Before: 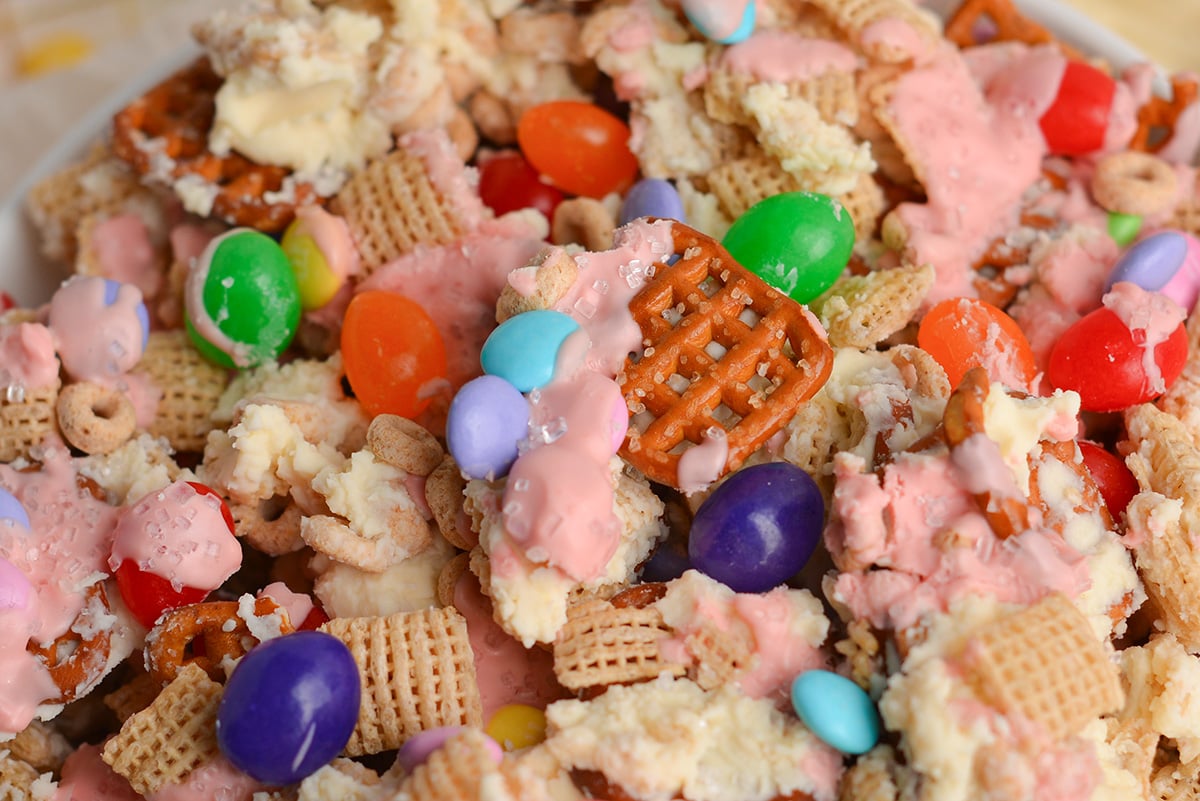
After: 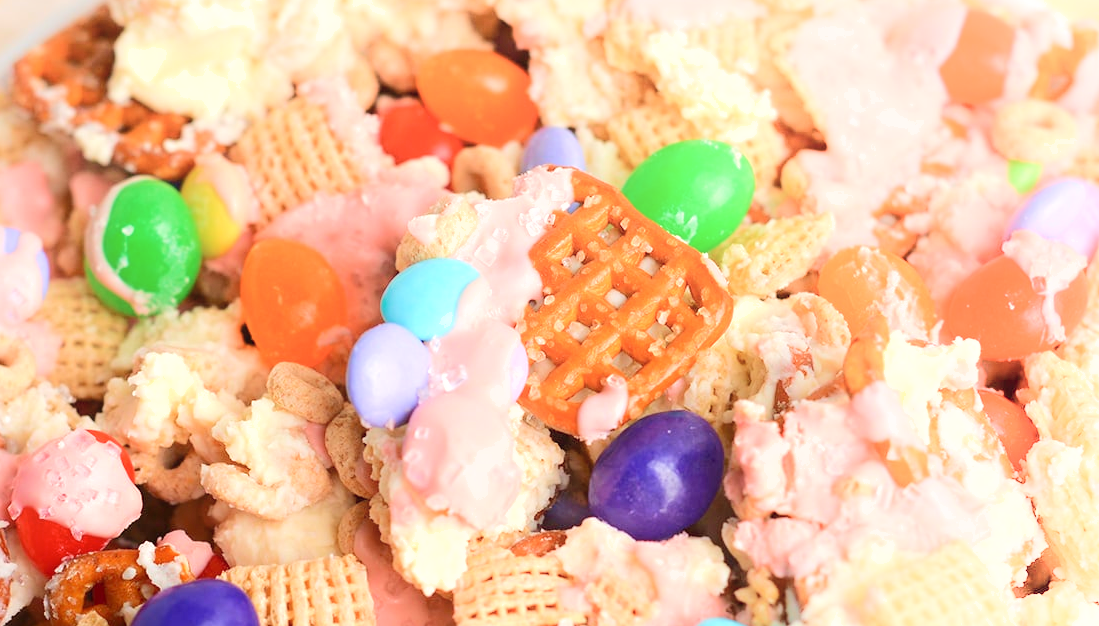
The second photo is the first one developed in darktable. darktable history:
crop: left 8.35%, top 6.567%, bottom 15.24%
shadows and highlights: highlights 70.14, soften with gaussian
exposure: black level correction 0, exposure 0.698 EV, compensate highlight preservation false
velvia: on, module defaults
levels: levels [0, 0.478, 1]
